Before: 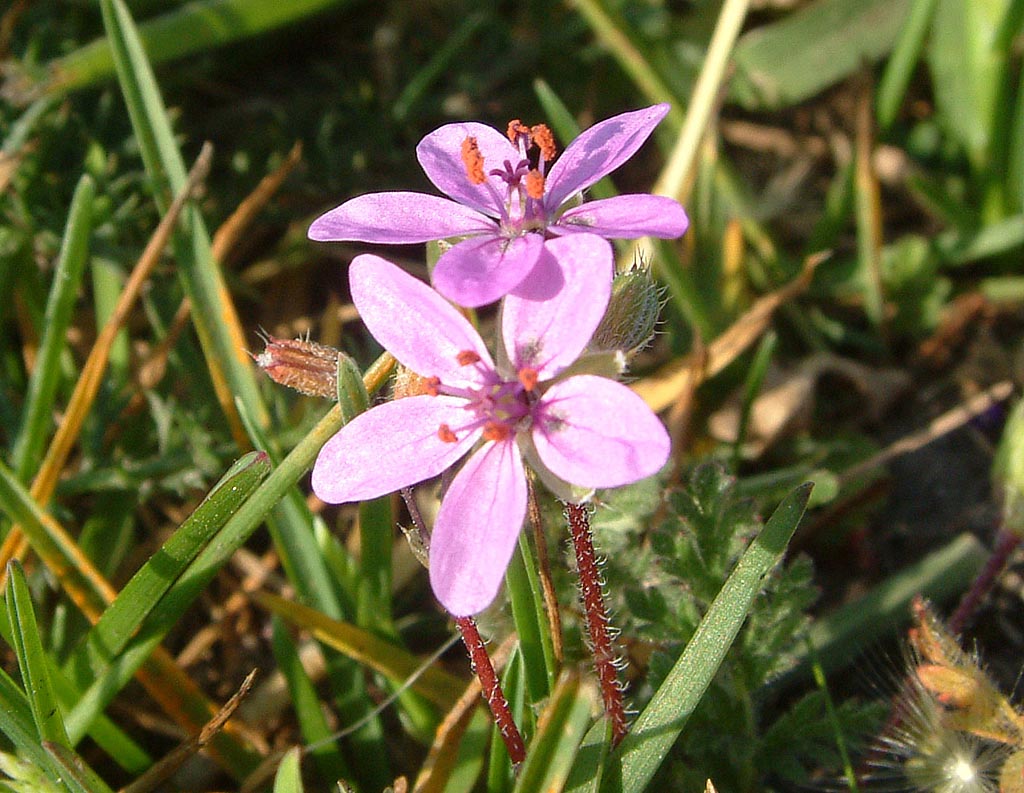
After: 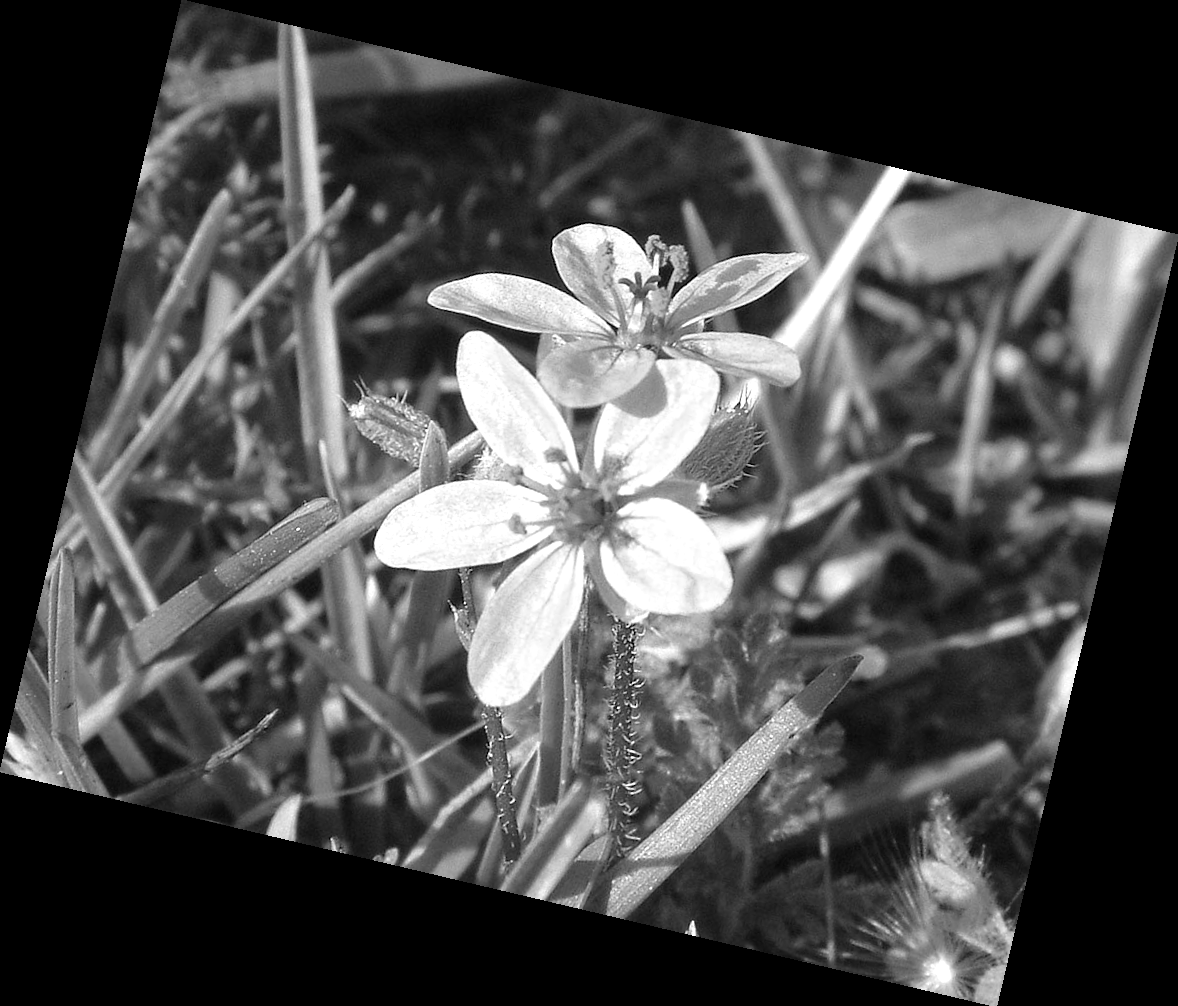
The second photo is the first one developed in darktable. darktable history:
monochrome: a 32, b 64, size 2.3, highlights 1
exposure: exposure 0.375 EV, compensate highlight preservation false
rotate and perspective: rotation 13.27°, automatic cropping off
